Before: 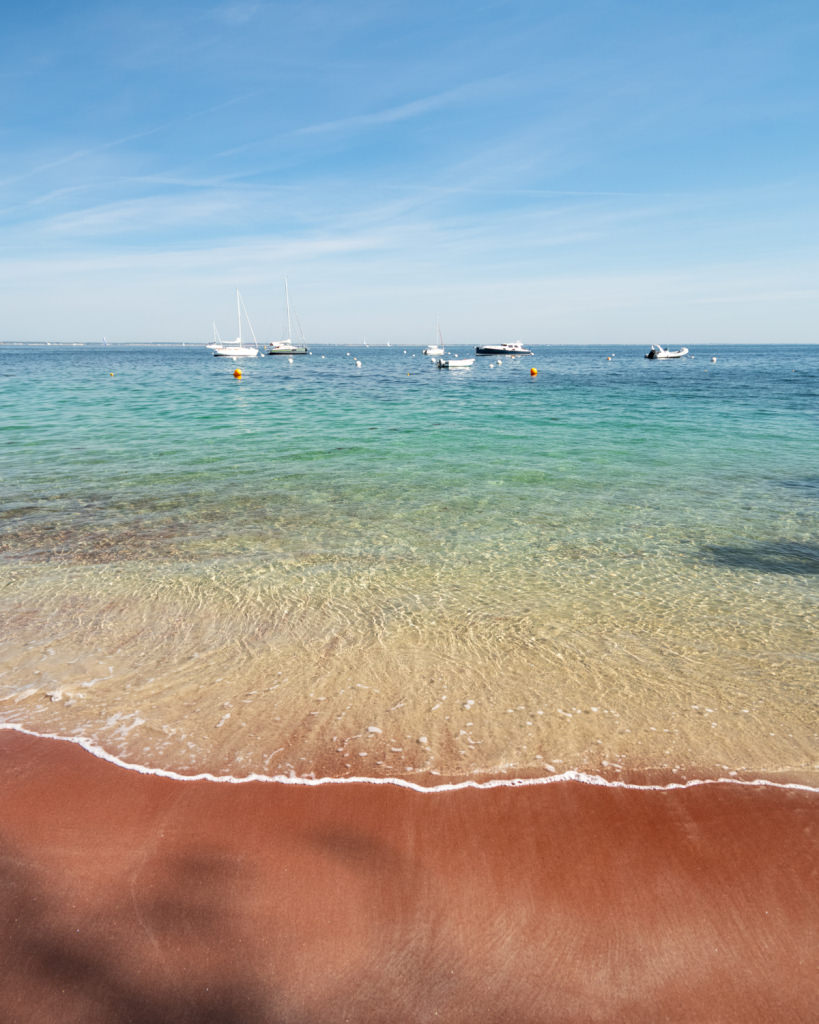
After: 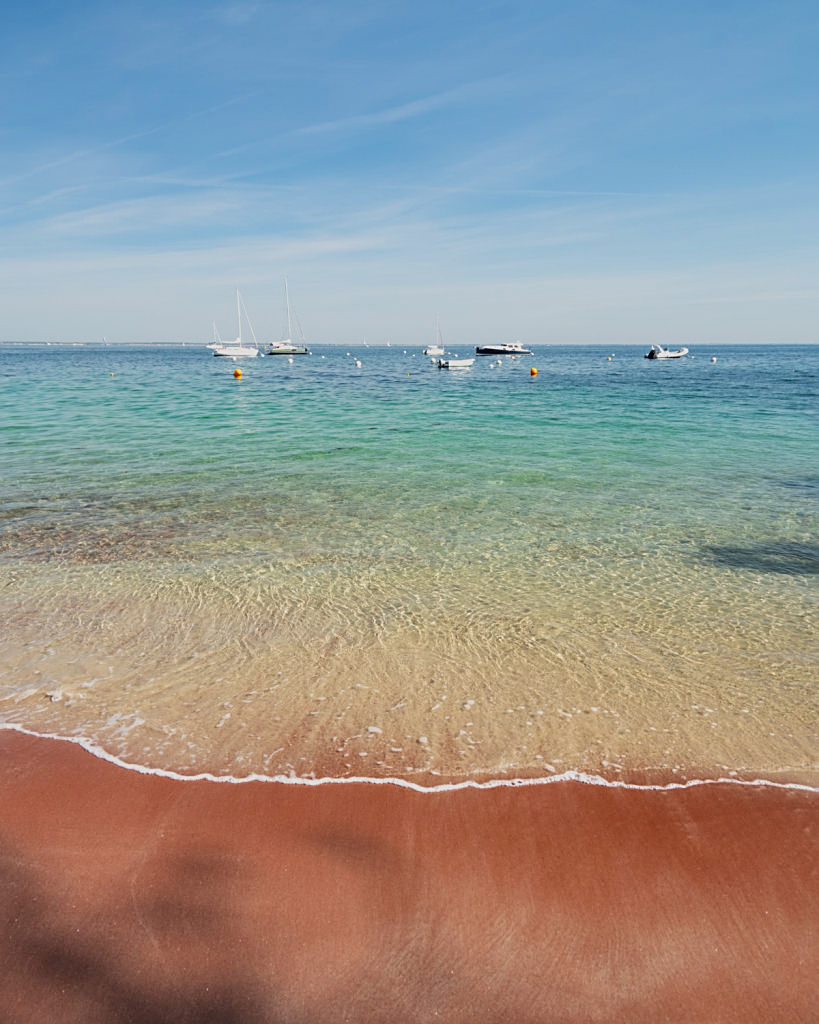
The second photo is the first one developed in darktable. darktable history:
sharpen: on, module defaults
filmic rgb: black relative exposure -16 EV, white relative exposure 4.03 EV, target black luminance 0%, hardness 7.62, latitude 73.11%, contrast 0.904, highlights saturation mix 10.5%, shadows ↔ highlights balance -0.372%, add noise in highlights 0, color science v3 (2019), use custom middle-gray values true, iterations of high-quality reconstruction 0, contrast in highlights soft
